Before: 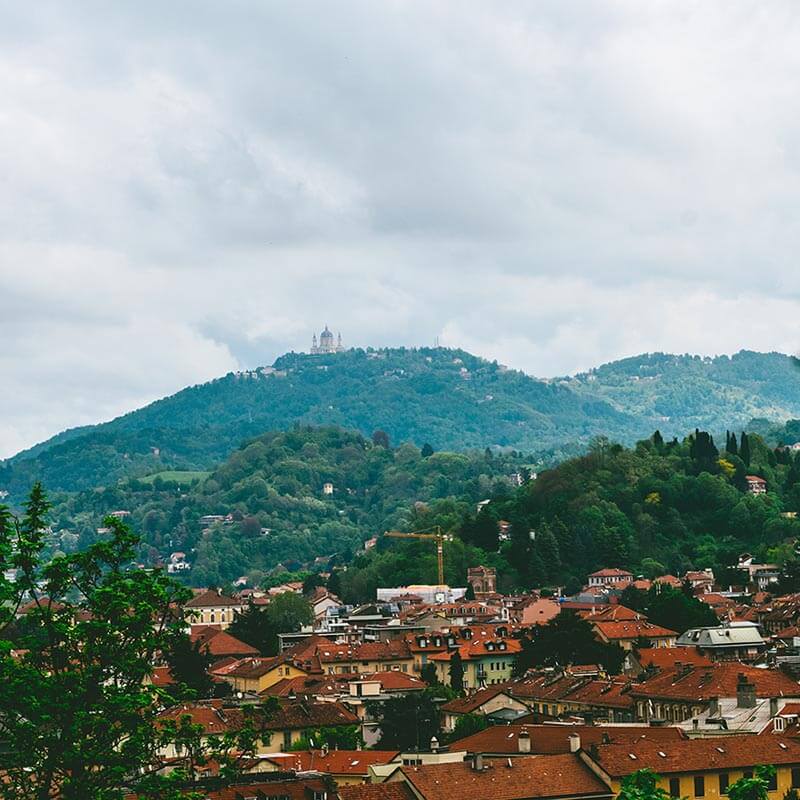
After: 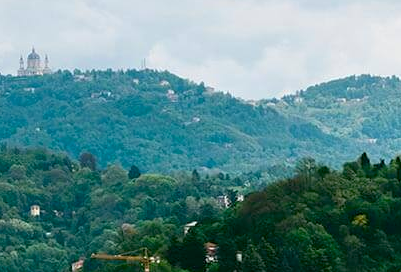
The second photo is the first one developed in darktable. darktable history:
crop: left 36.635%, top 34.864%, right 13.213%, bottom 31.102%
exposure: black level correction 0.01, exposure 0.015 EV, compensate highlight preservation false
